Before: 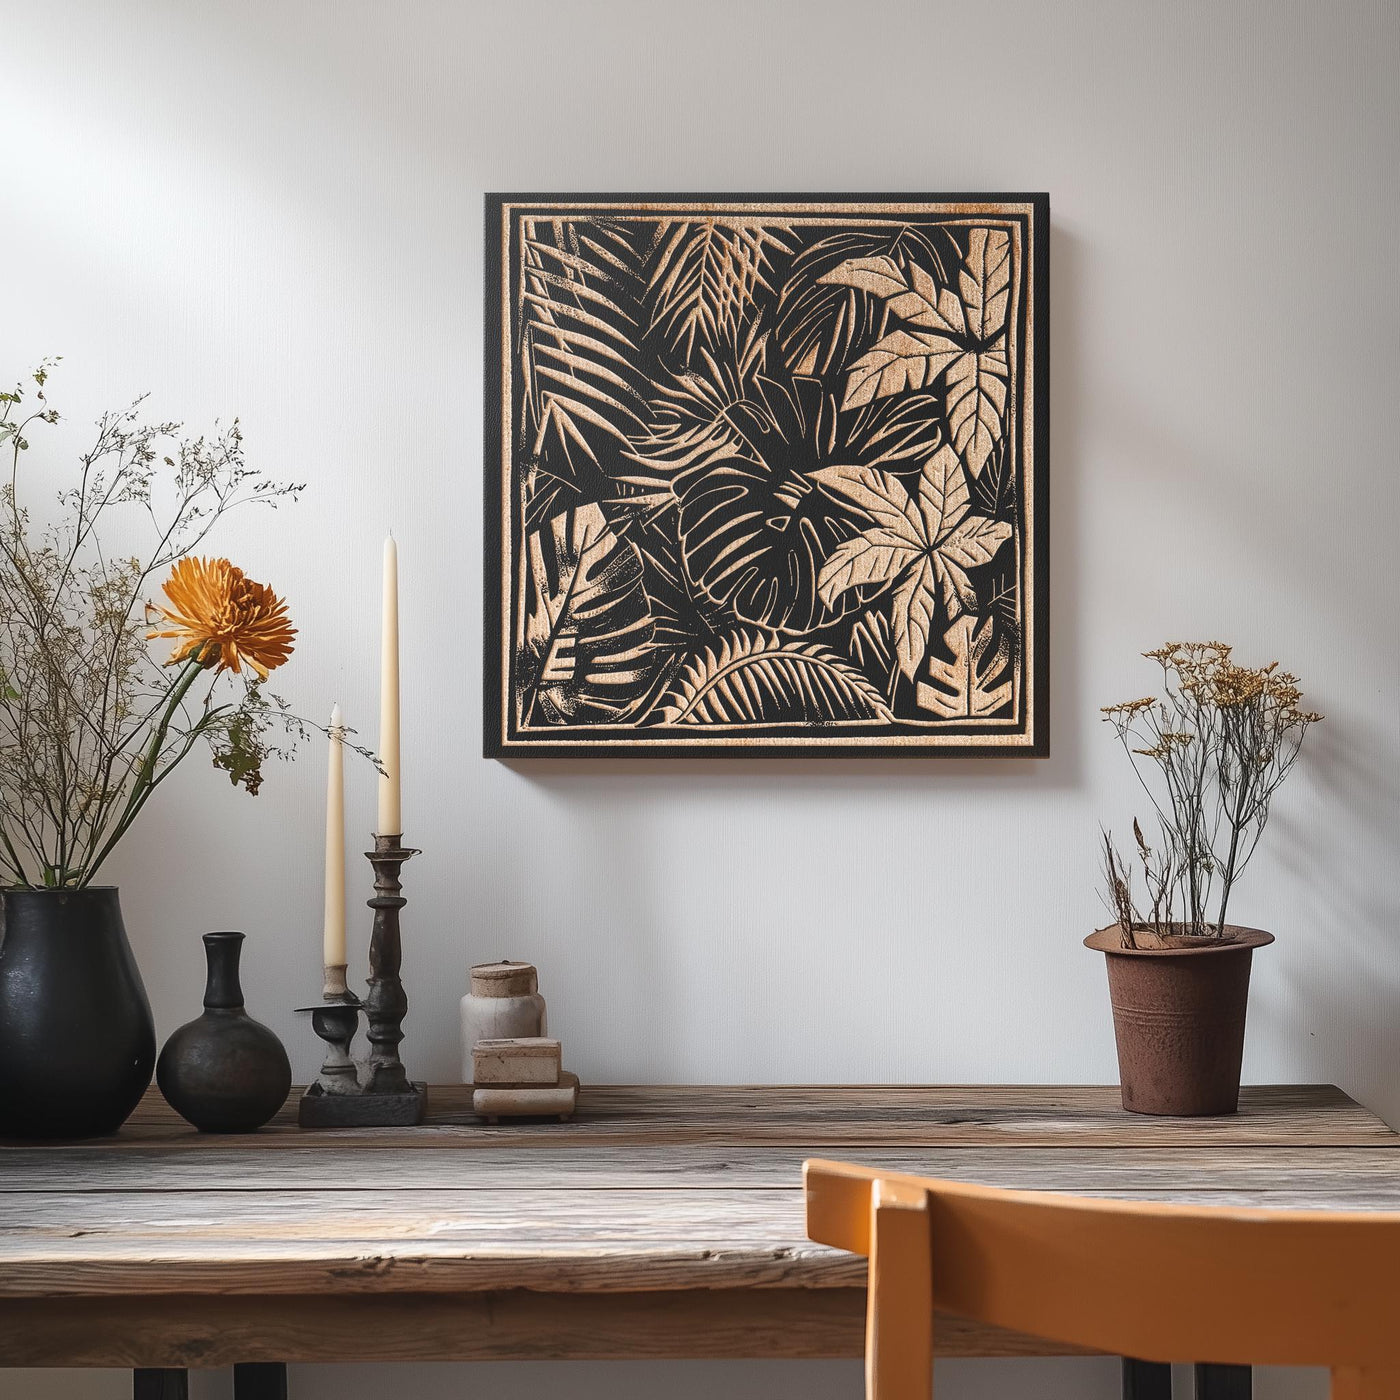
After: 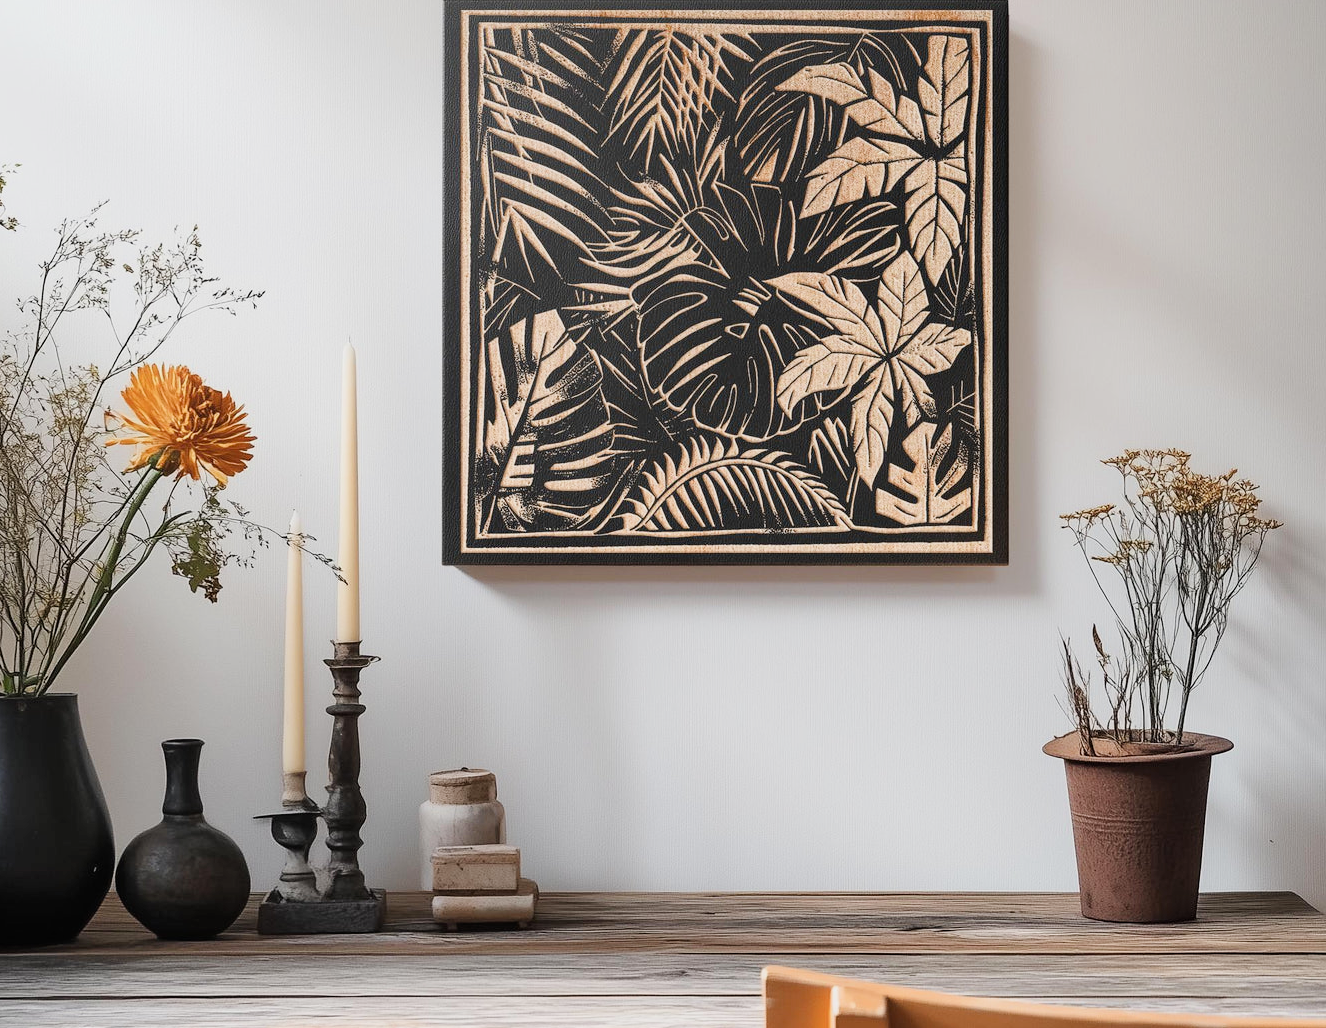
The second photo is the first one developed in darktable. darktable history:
filmic rgb: black relative exposure -7.98 EV, white relative exposure 3.88 EV, threshold 2.99 EV, hardness 4.26, enable highlight reconstruction true
crop and rotate: left 2.997%, top 13.807%, right 2.244%, bottom 12.742%
exposure: black level correction 0.001, exposure 0.498 EV, compensate highlight preservation false
